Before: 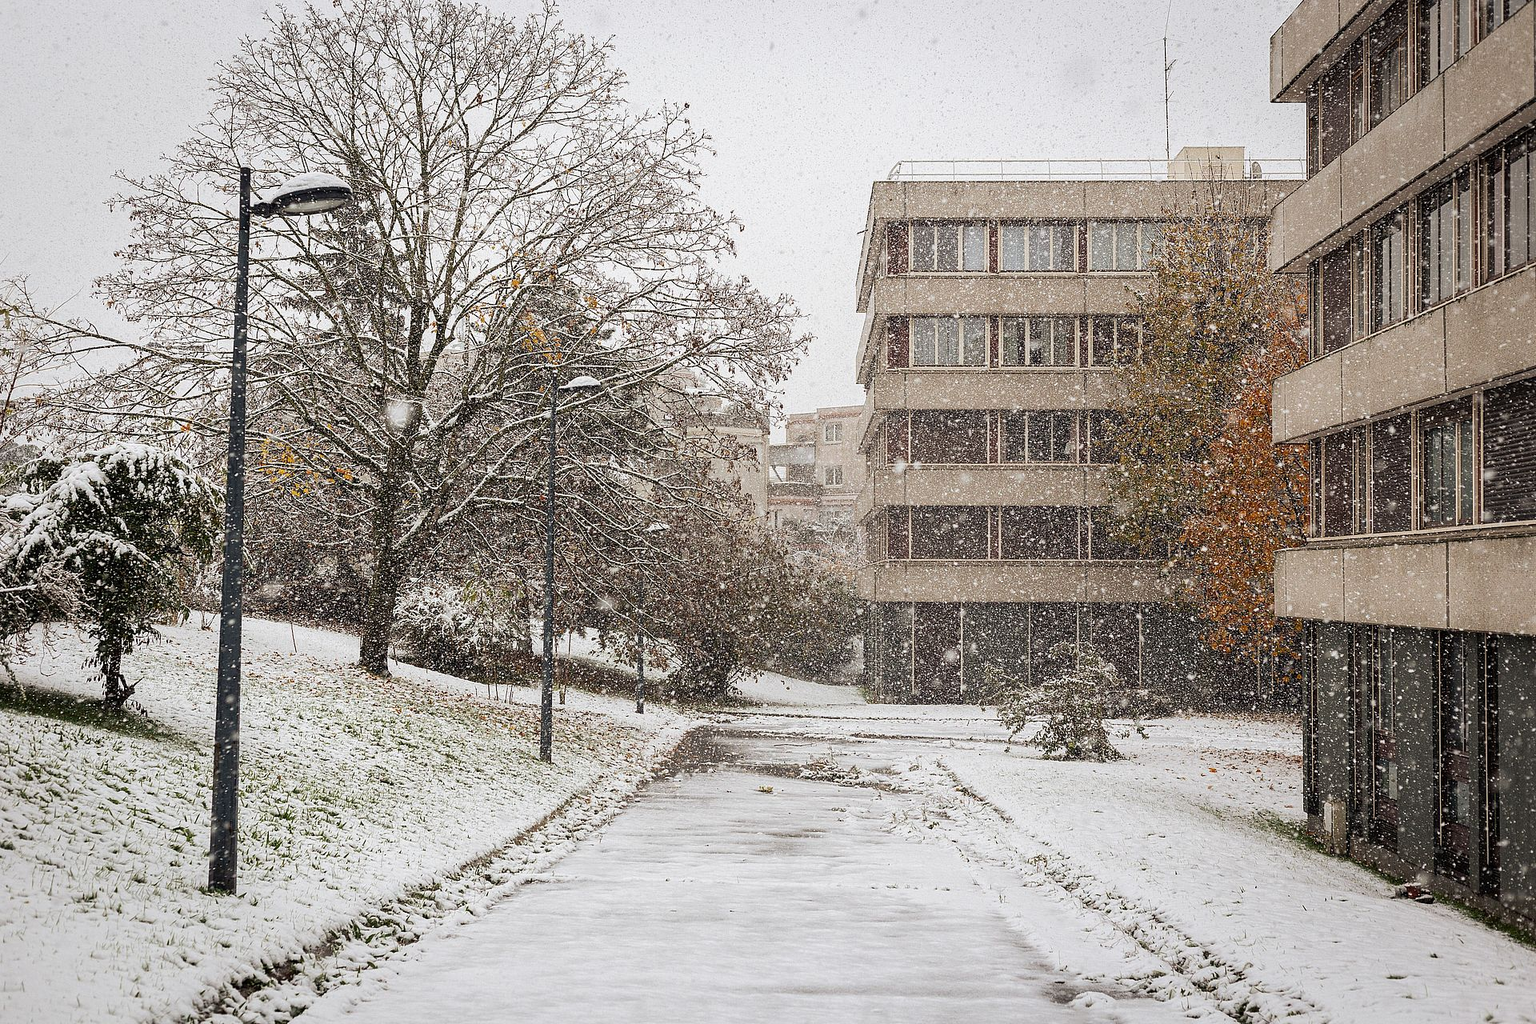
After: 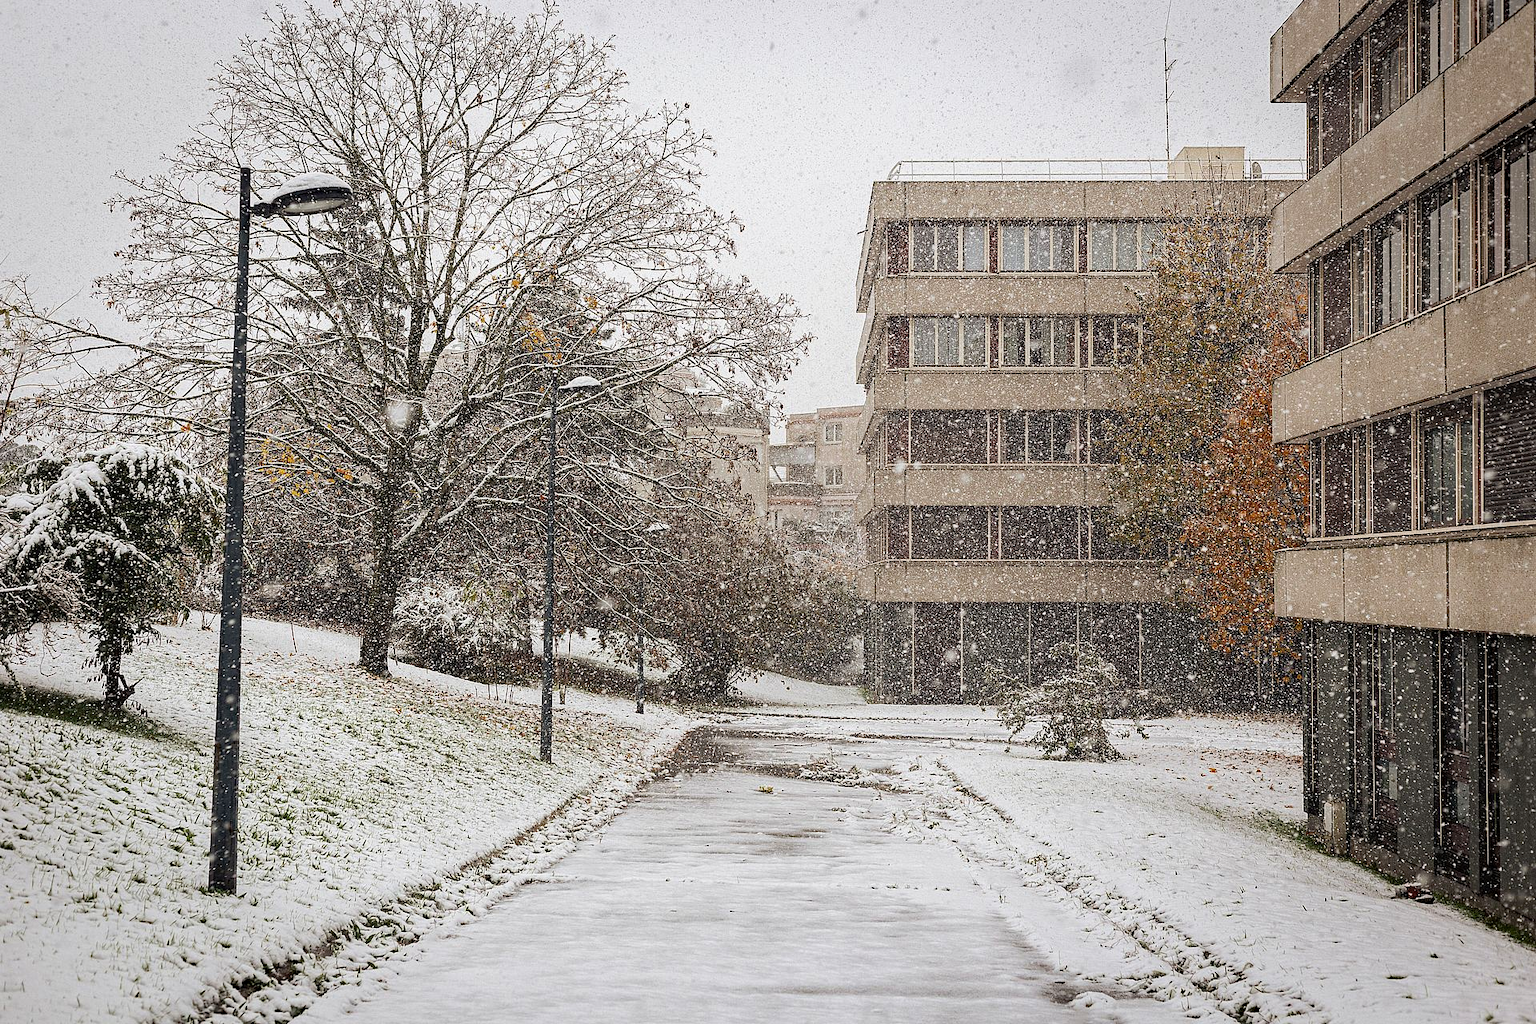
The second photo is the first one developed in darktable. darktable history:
haze removal: strength 0.299, distance 0.256, adaptive false
